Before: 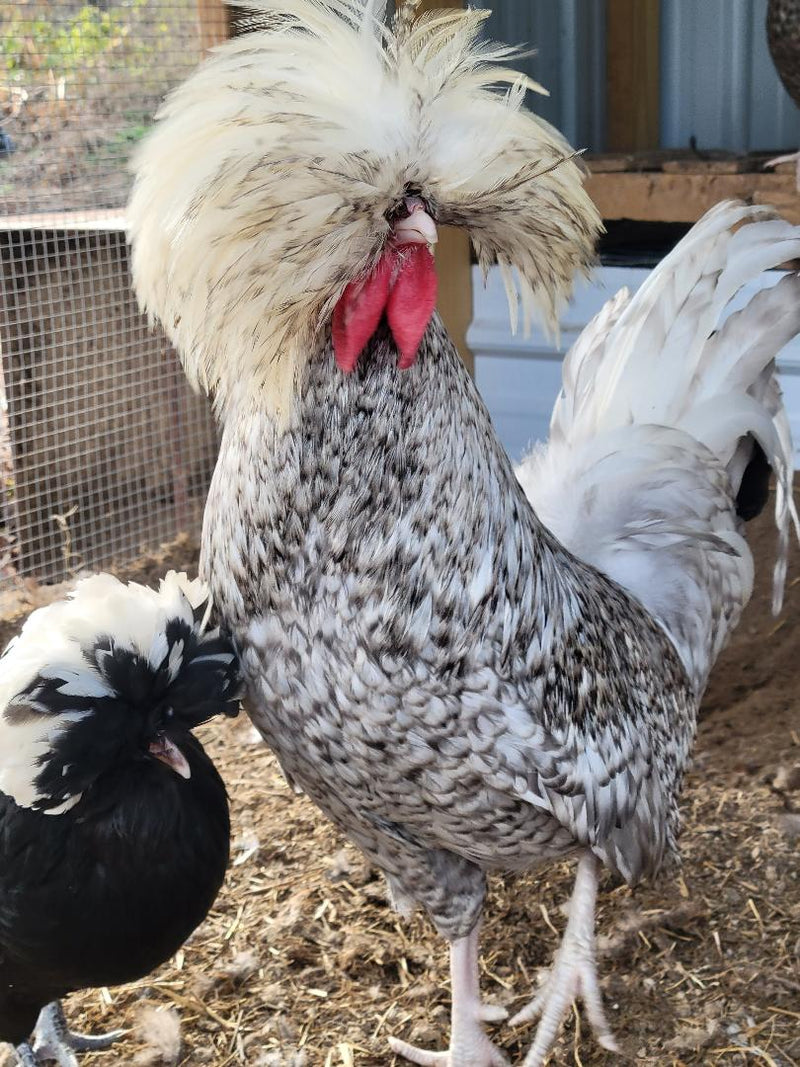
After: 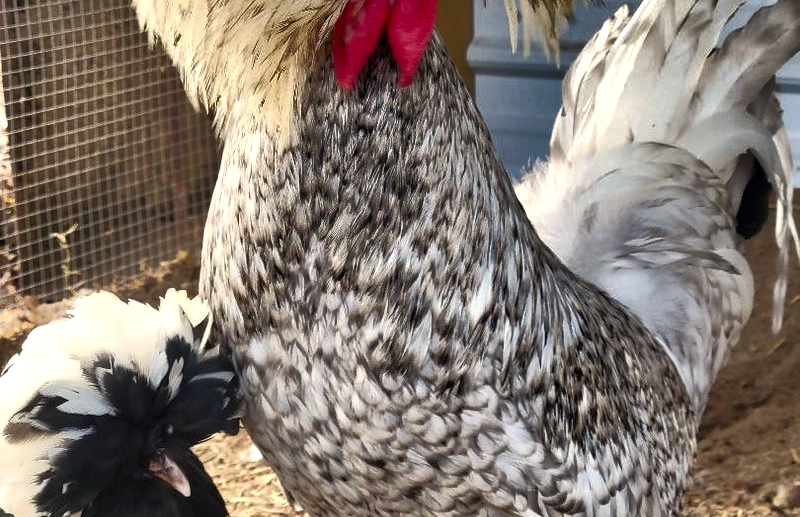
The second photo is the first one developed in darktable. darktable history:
shadows and highlights: radius 123.71, shadows 98.67, white point adjustment -2.98, highlights -99.17, soften with gaussian
crop and rotate: top 26.499%, bottom 24.996%
color calibration: gray › normalize channels true, x 0.329, y 0.347, temperature 5670.46 K, gamut compression 0.026
exposure: black level correction 0.001, exposure 0.499 EV, compensate highlight preservation false
